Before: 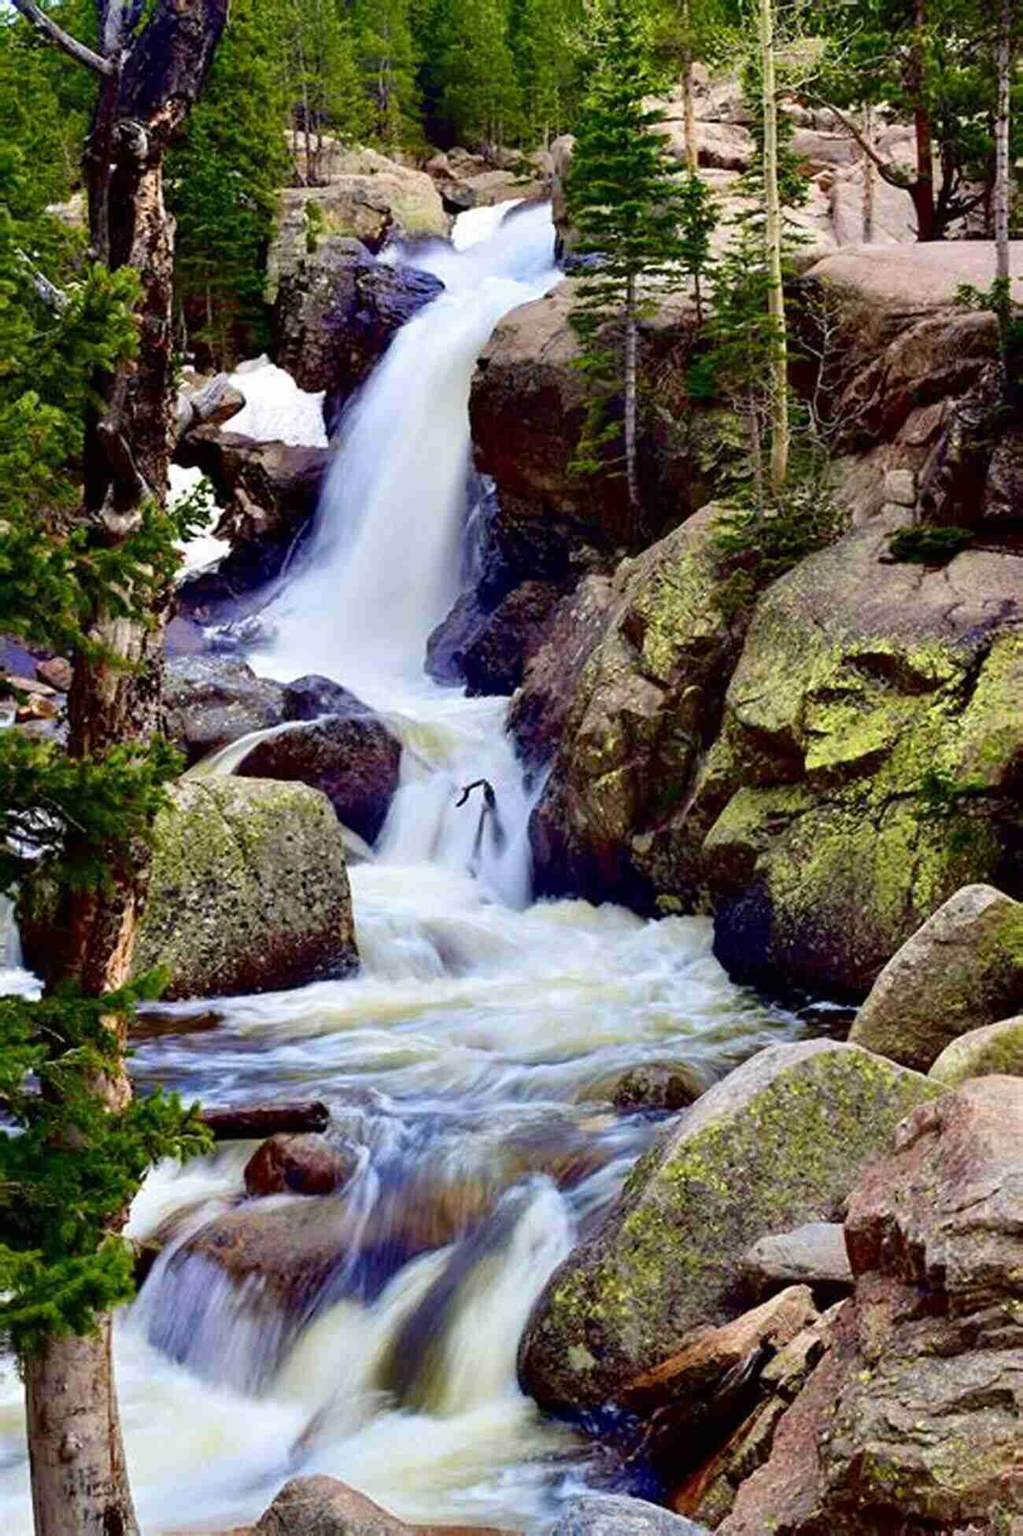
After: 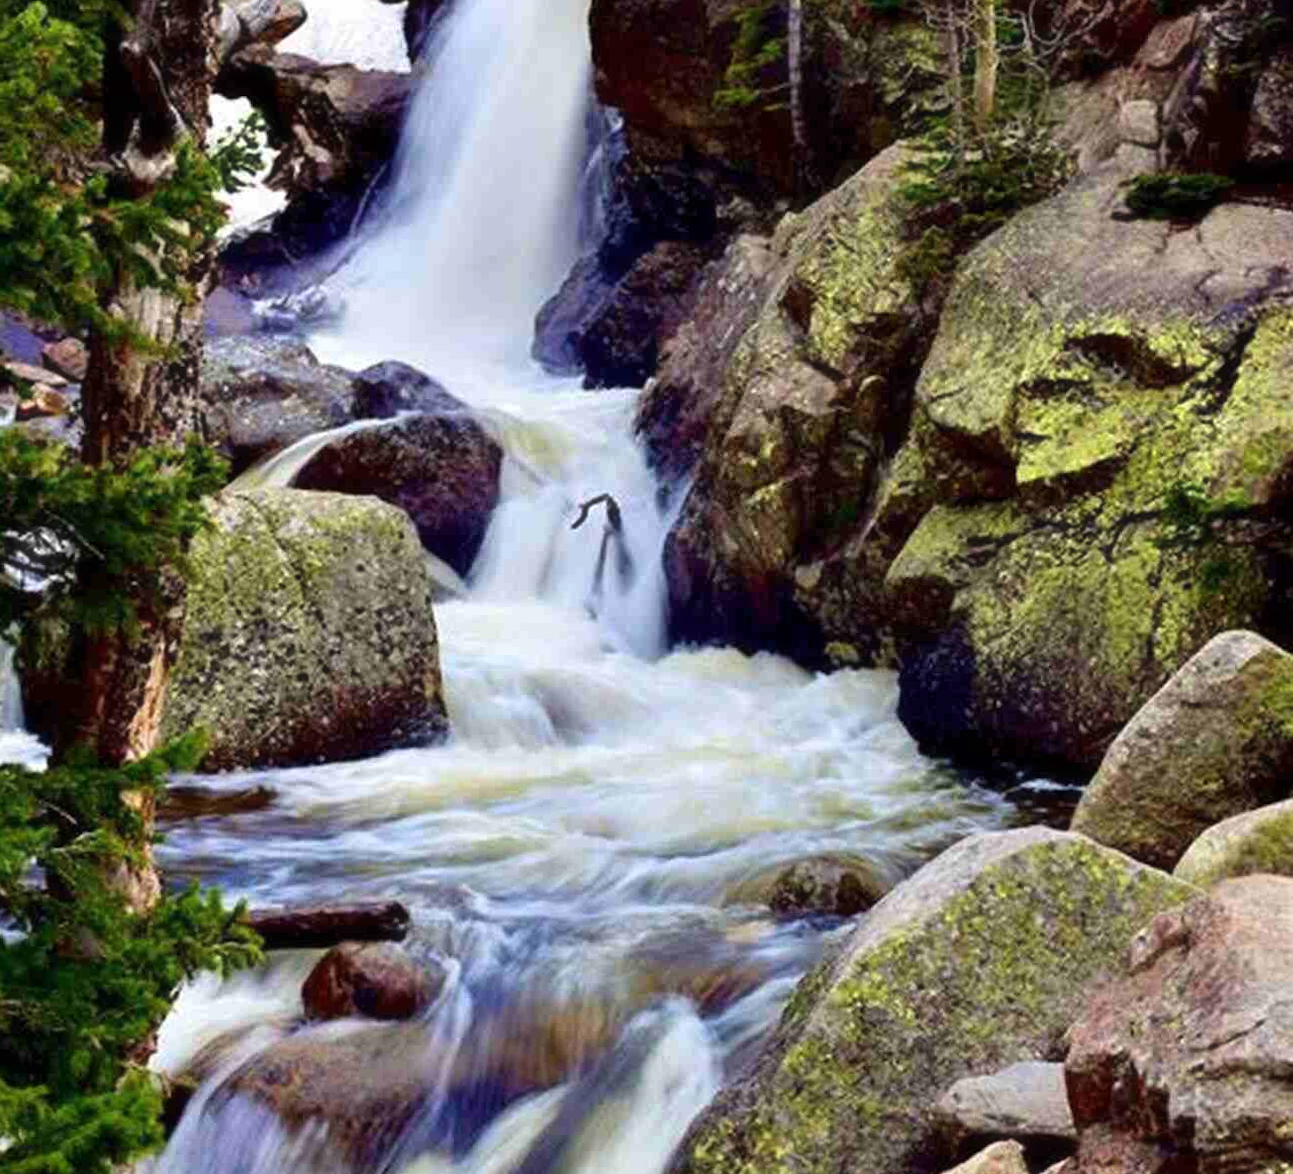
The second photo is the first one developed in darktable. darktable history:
crop and rotate: top 25.357%, bottom 13.942%
rotate and perspective: rotation 0.192°, lens shift (horizontal) -0.015, crop left 0.005, crop right 0.996, crop top 0.006, crop bottom 0.99
haze removal: strength -0.05
levels: mode automatic, black 0.023%, white 99.97%, levels [0.062, 0.494, 0.925]
